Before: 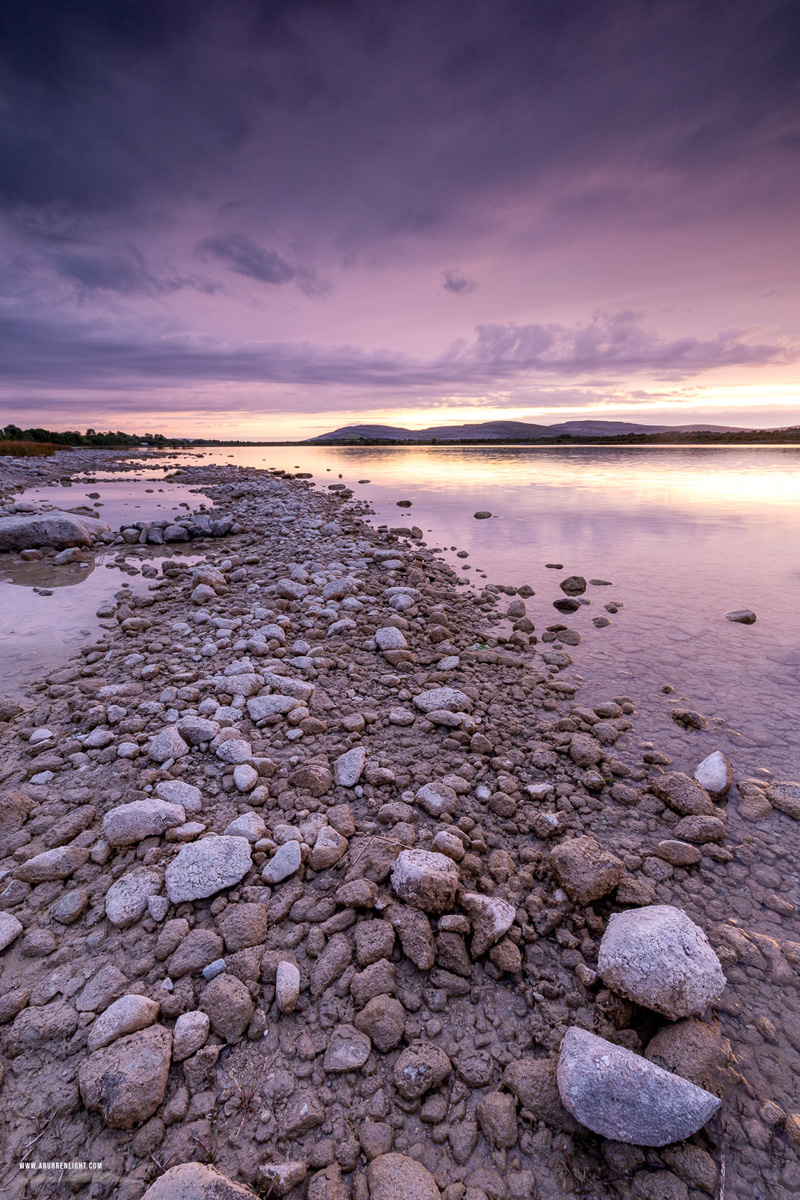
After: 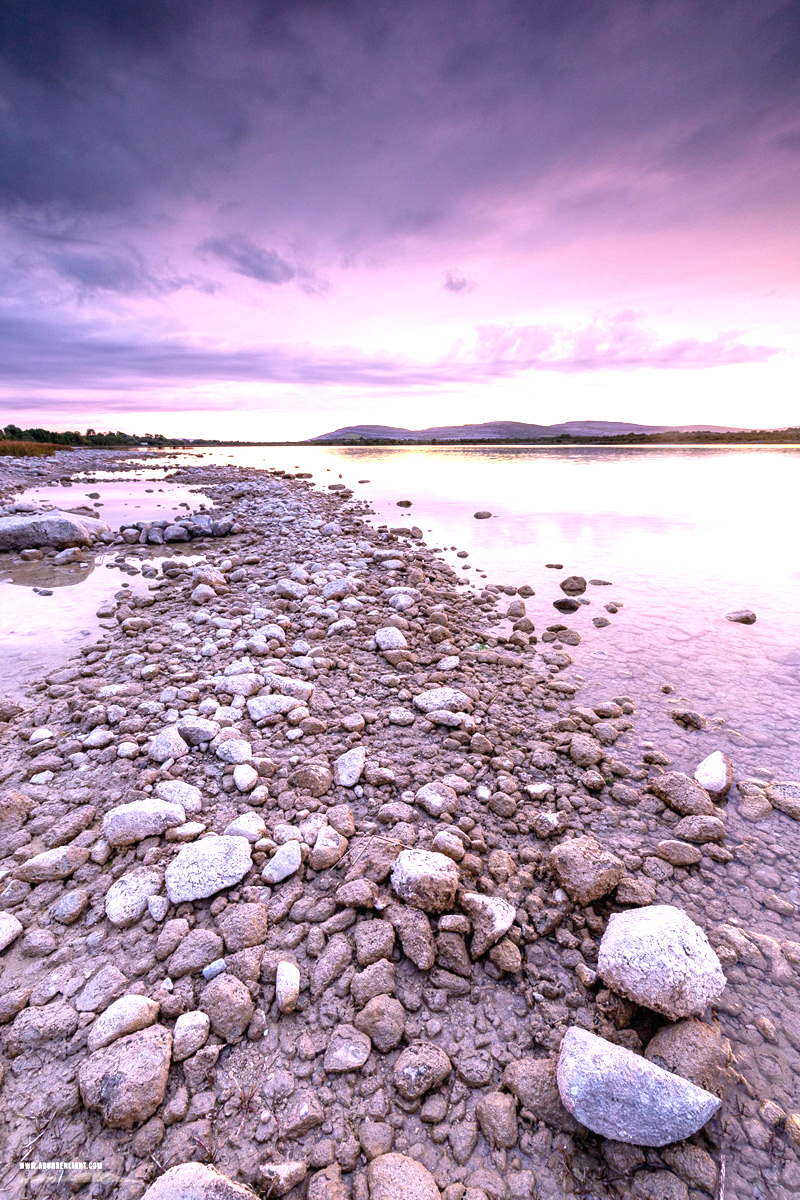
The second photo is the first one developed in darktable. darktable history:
exposure: black level correction 0, exposure 1.342 EV, compensate highlight preservation false
